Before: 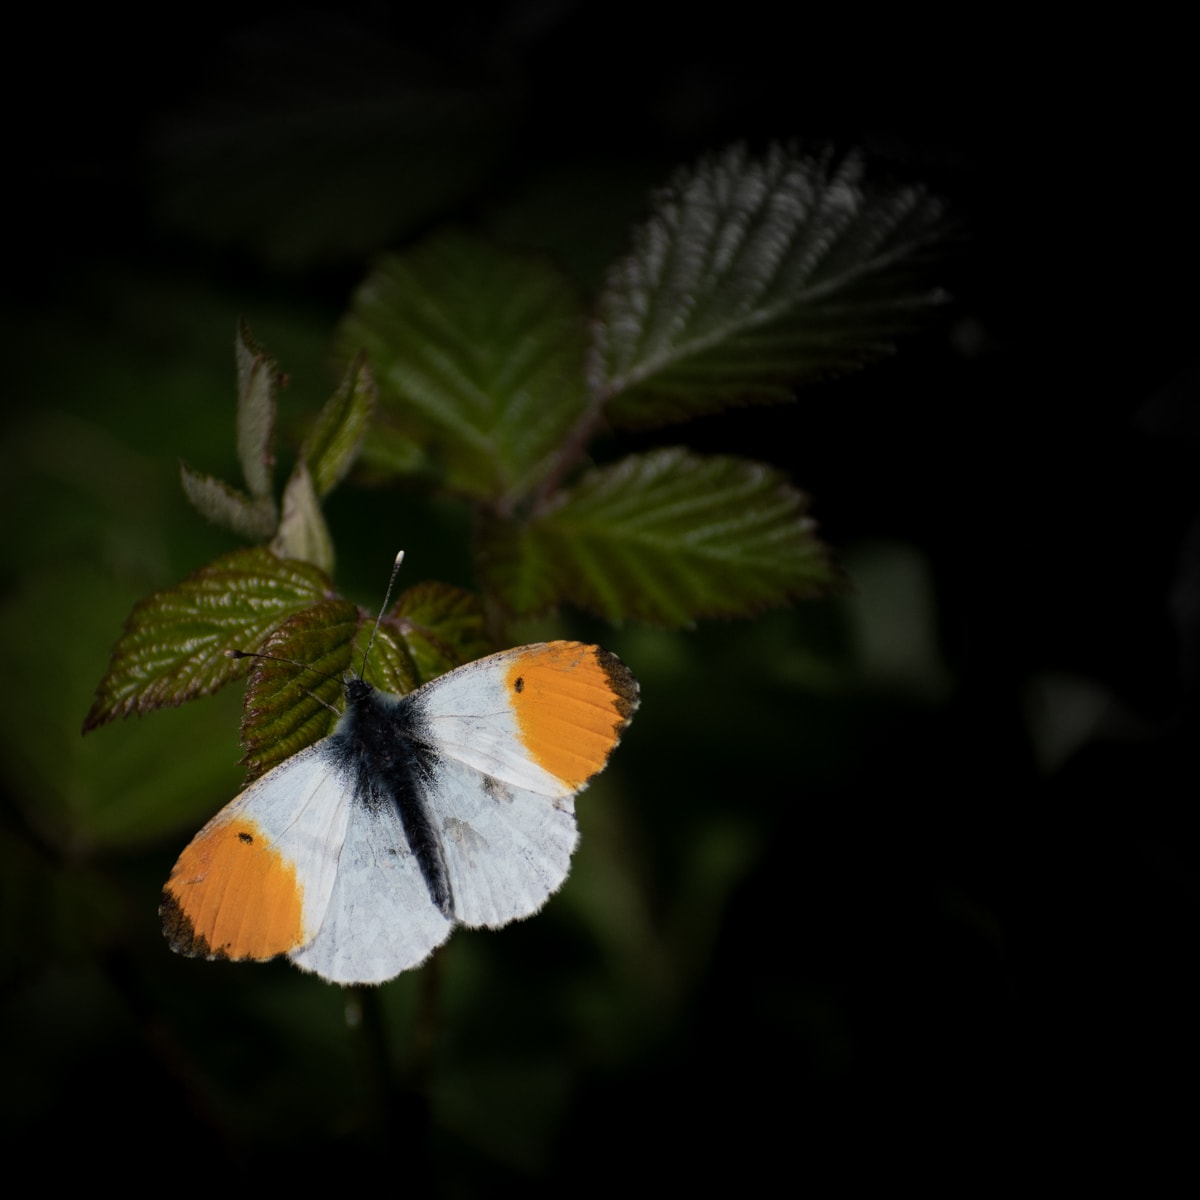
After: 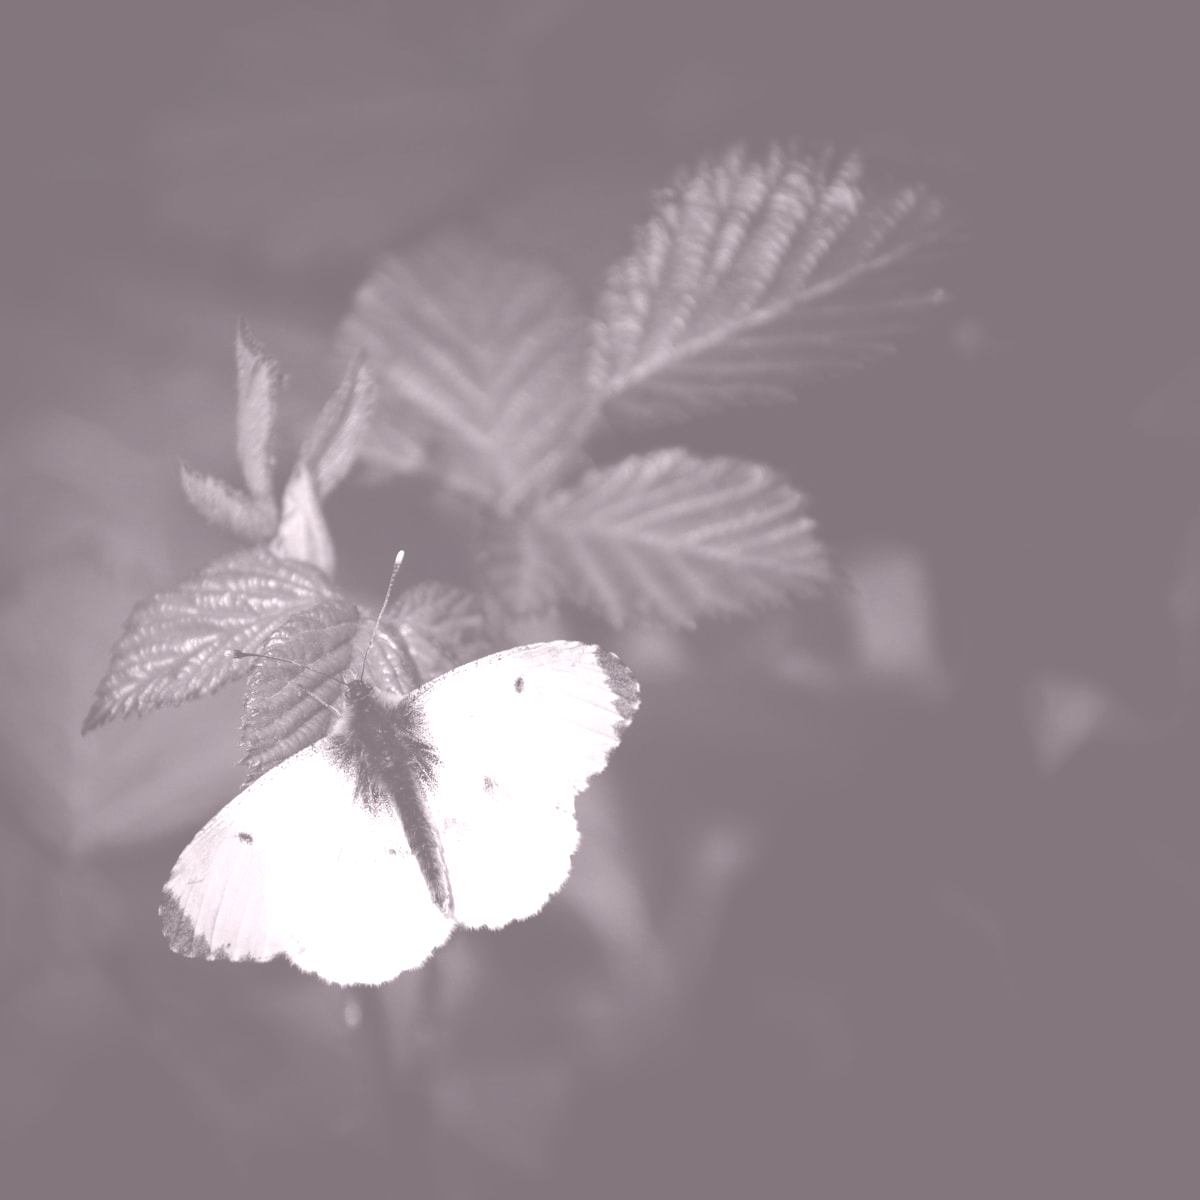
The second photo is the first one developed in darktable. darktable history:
rgb curve: mode RGB, independent channels
colorize: hue 25.2°, saturation 83%, source mix 82%, lightness 79%, version 1
